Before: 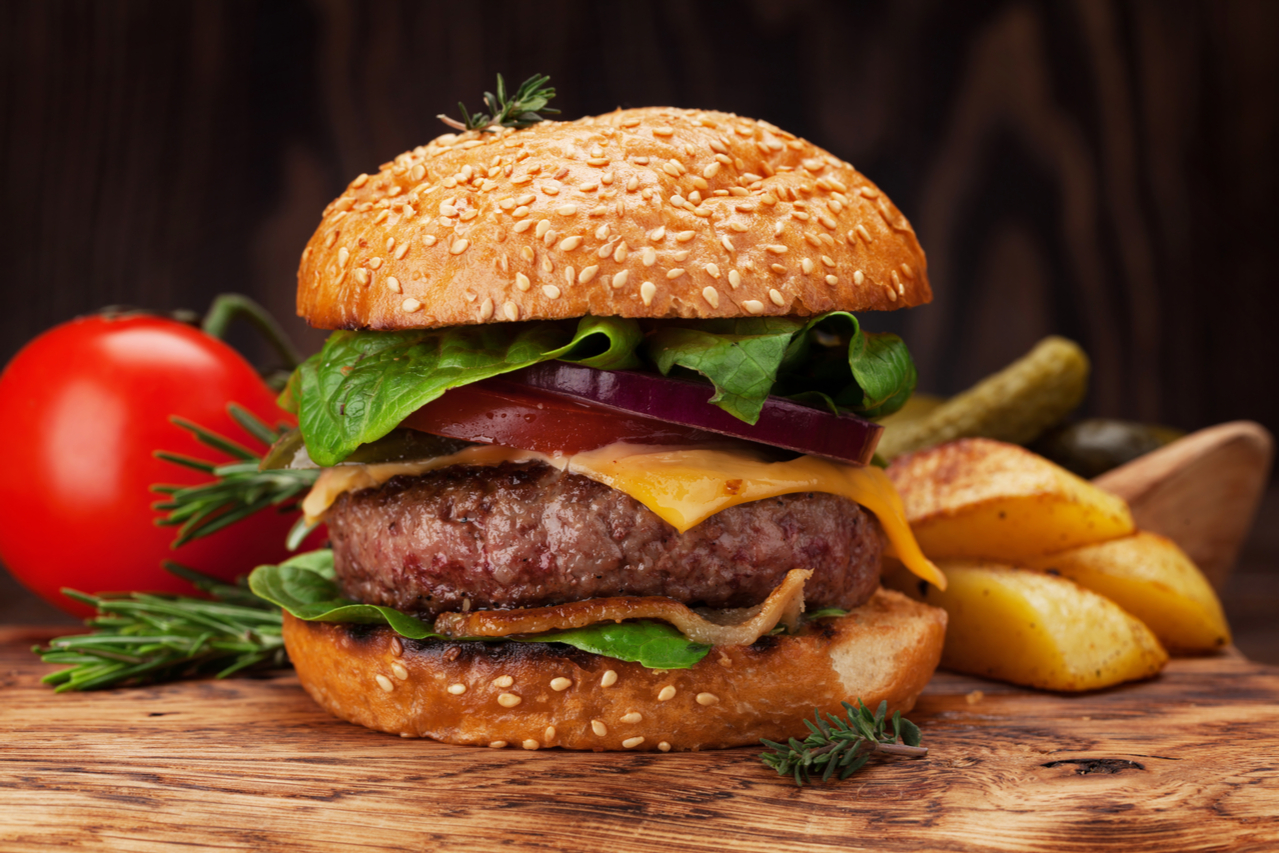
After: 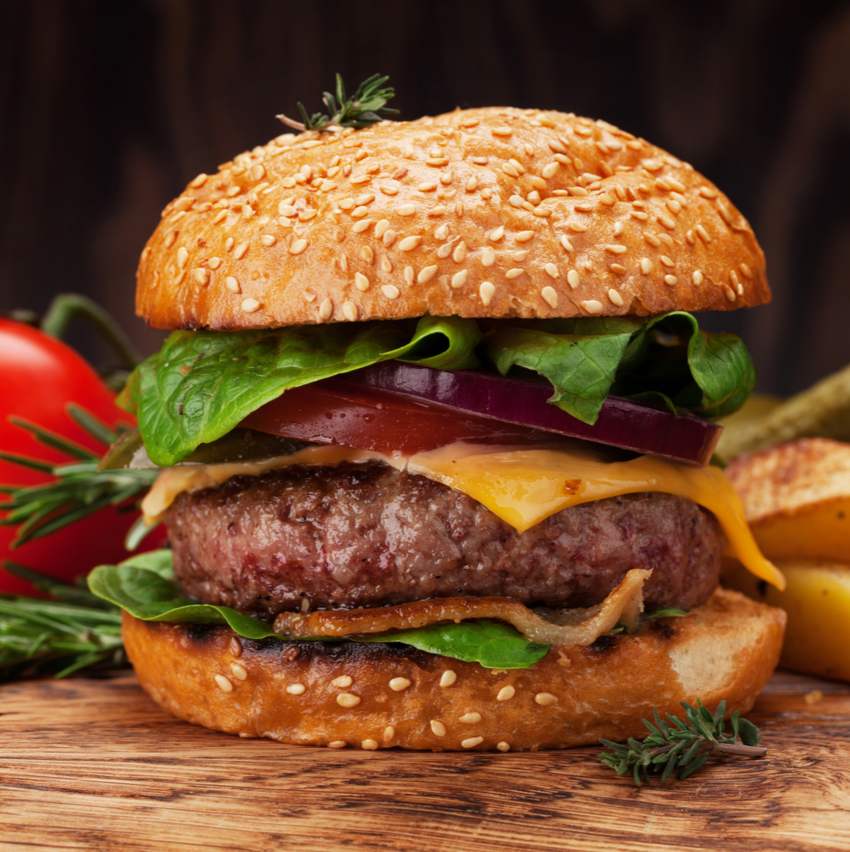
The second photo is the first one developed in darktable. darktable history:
crop and rotate: left 12.656%, right 20.921%
